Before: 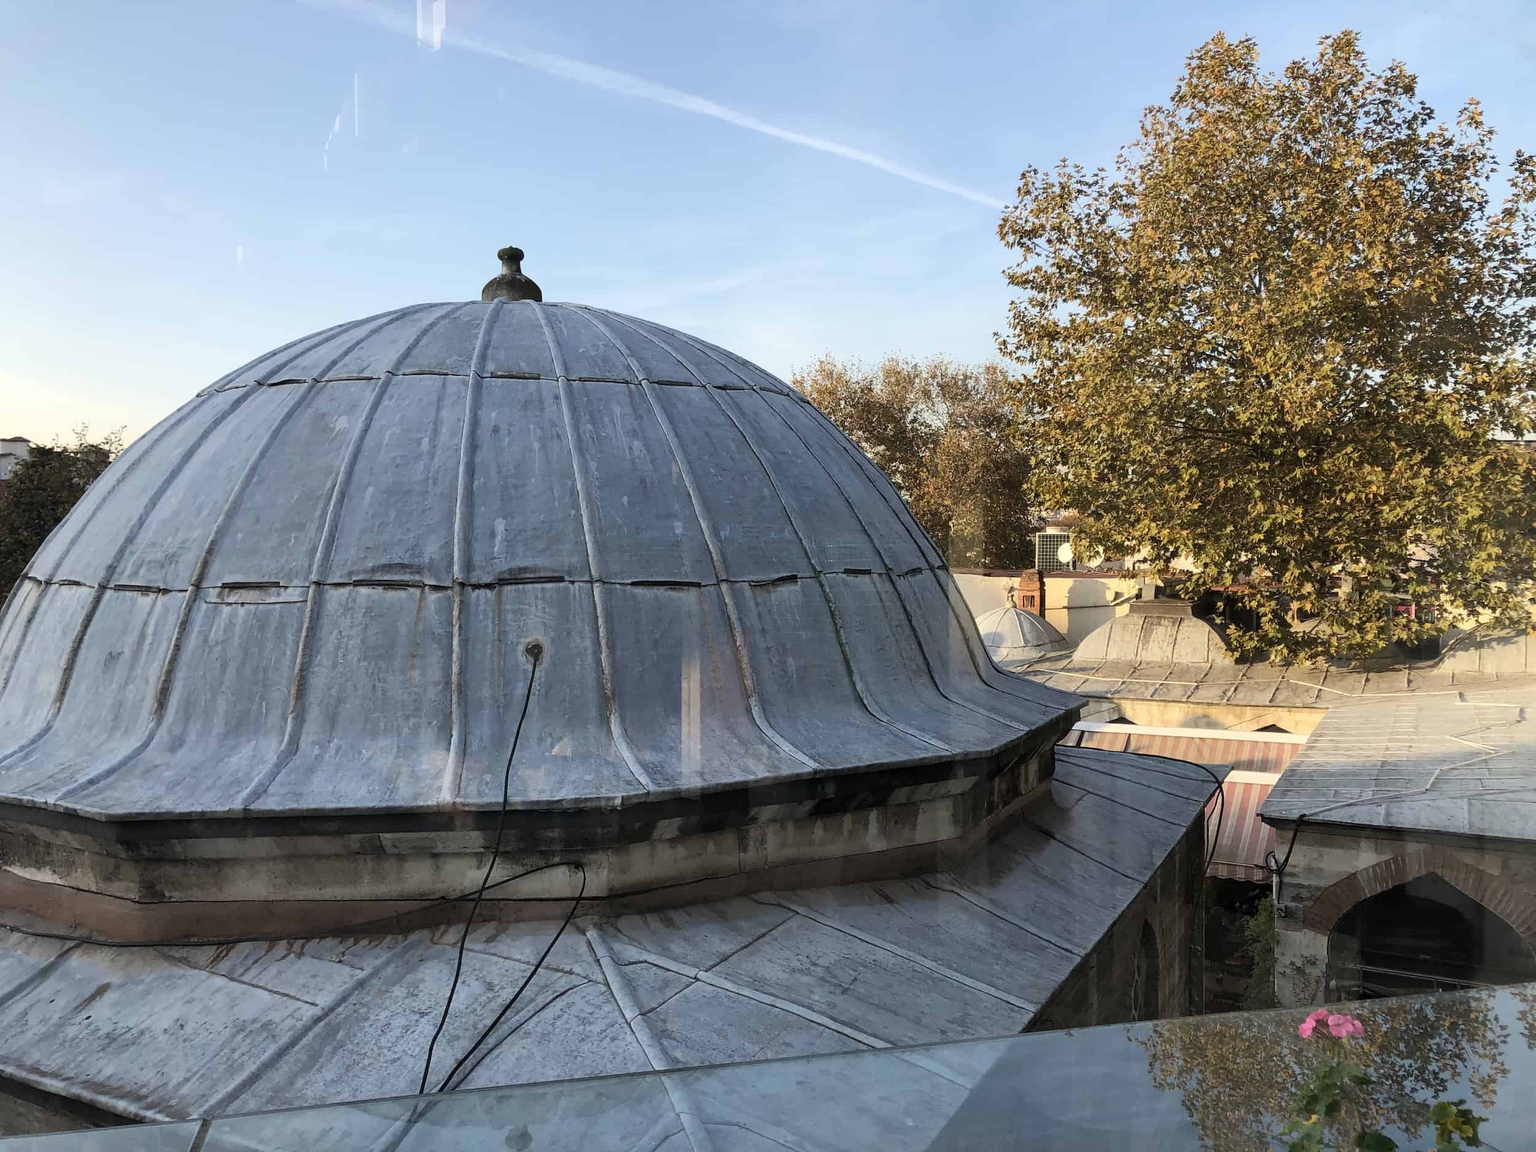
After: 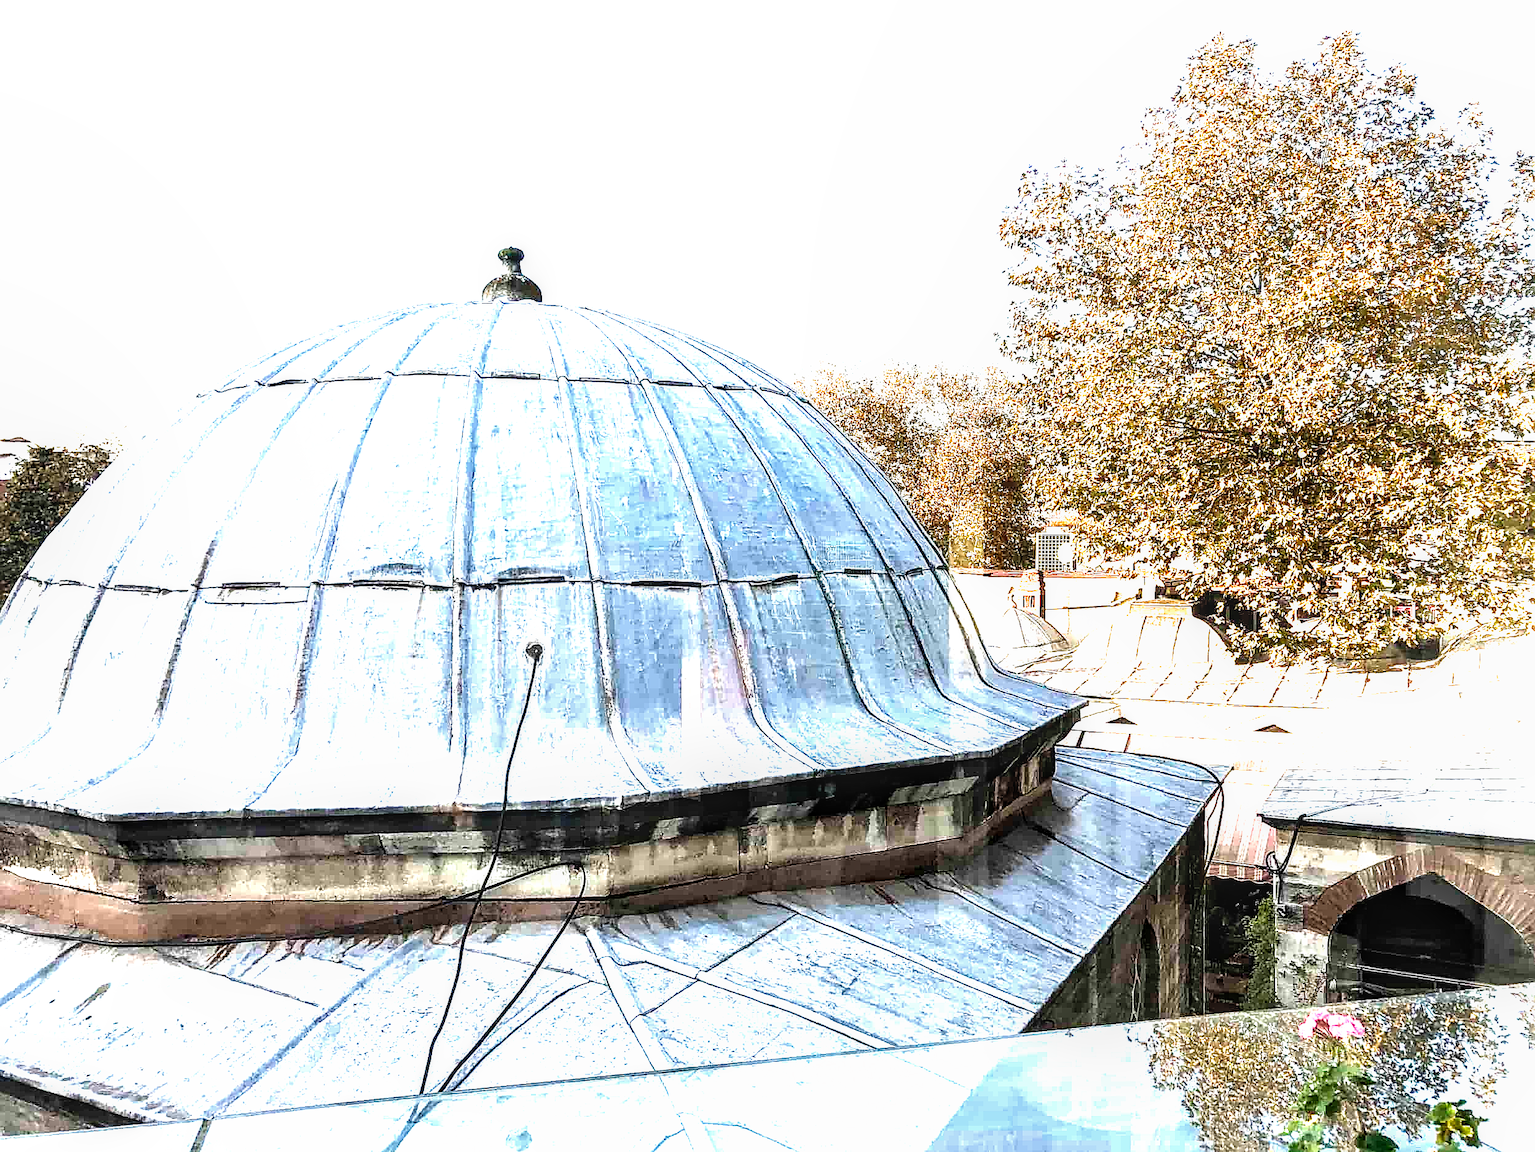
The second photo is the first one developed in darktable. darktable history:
exposure: black level correction 0, exposure 1.997 EV, compensate highlight preservation false
sharpen: amount 0.887
filmic rgb: black relative exposure -8.21 EV, white relative exposure 2.23 EV, hardness 7.18, latitude 85.66%, contrast 1.685, highlights saturation mix -3.96%, shadows ↔ highlights balance -1.92%, preserve chrominance no, color science v4 (2020), contrast in shadows soft
local contrast: detail 130%
